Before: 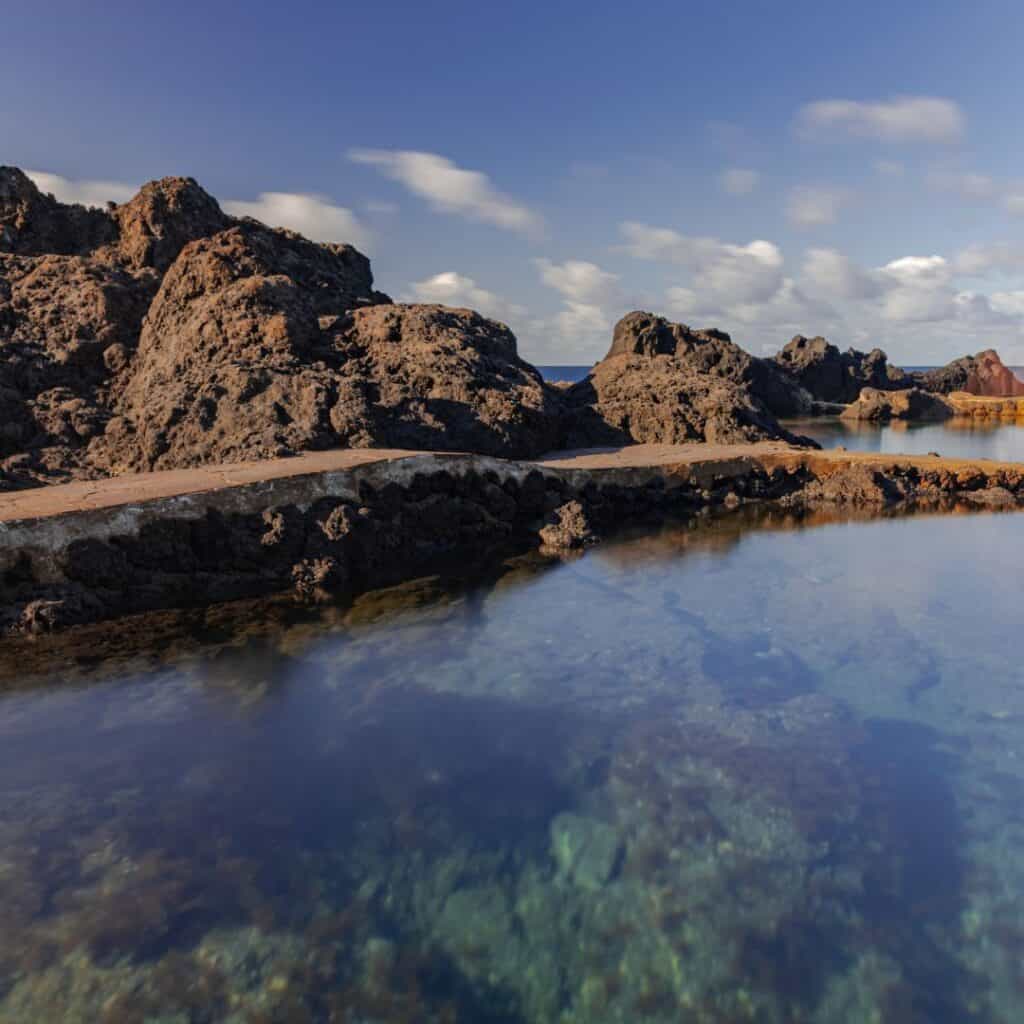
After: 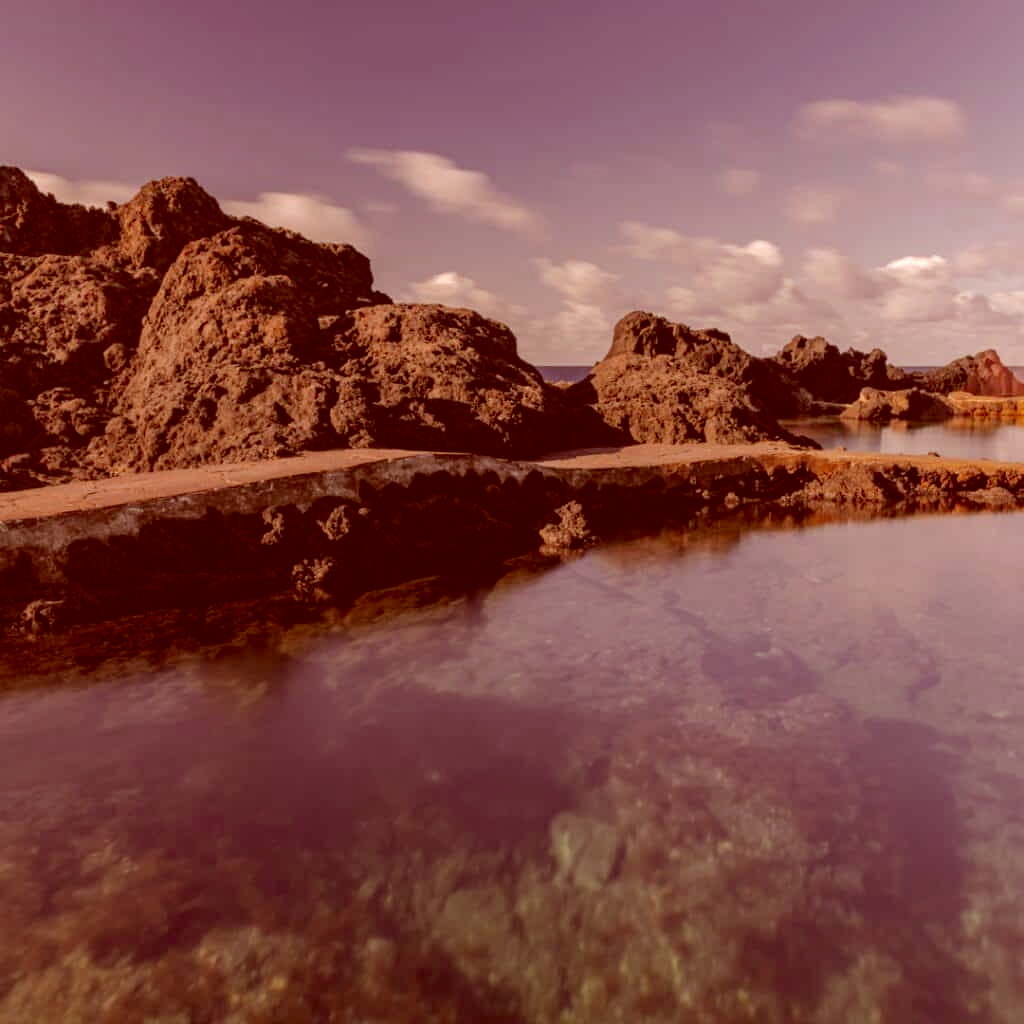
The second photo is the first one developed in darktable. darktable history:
exposure: compensate highlight preservation false
color correction: highlights a* 9.03, highlights b* 8.71, shadows a* 40, shadows b* 40, saturation 0.8
contrast brightness saturation: saturation -0.04
